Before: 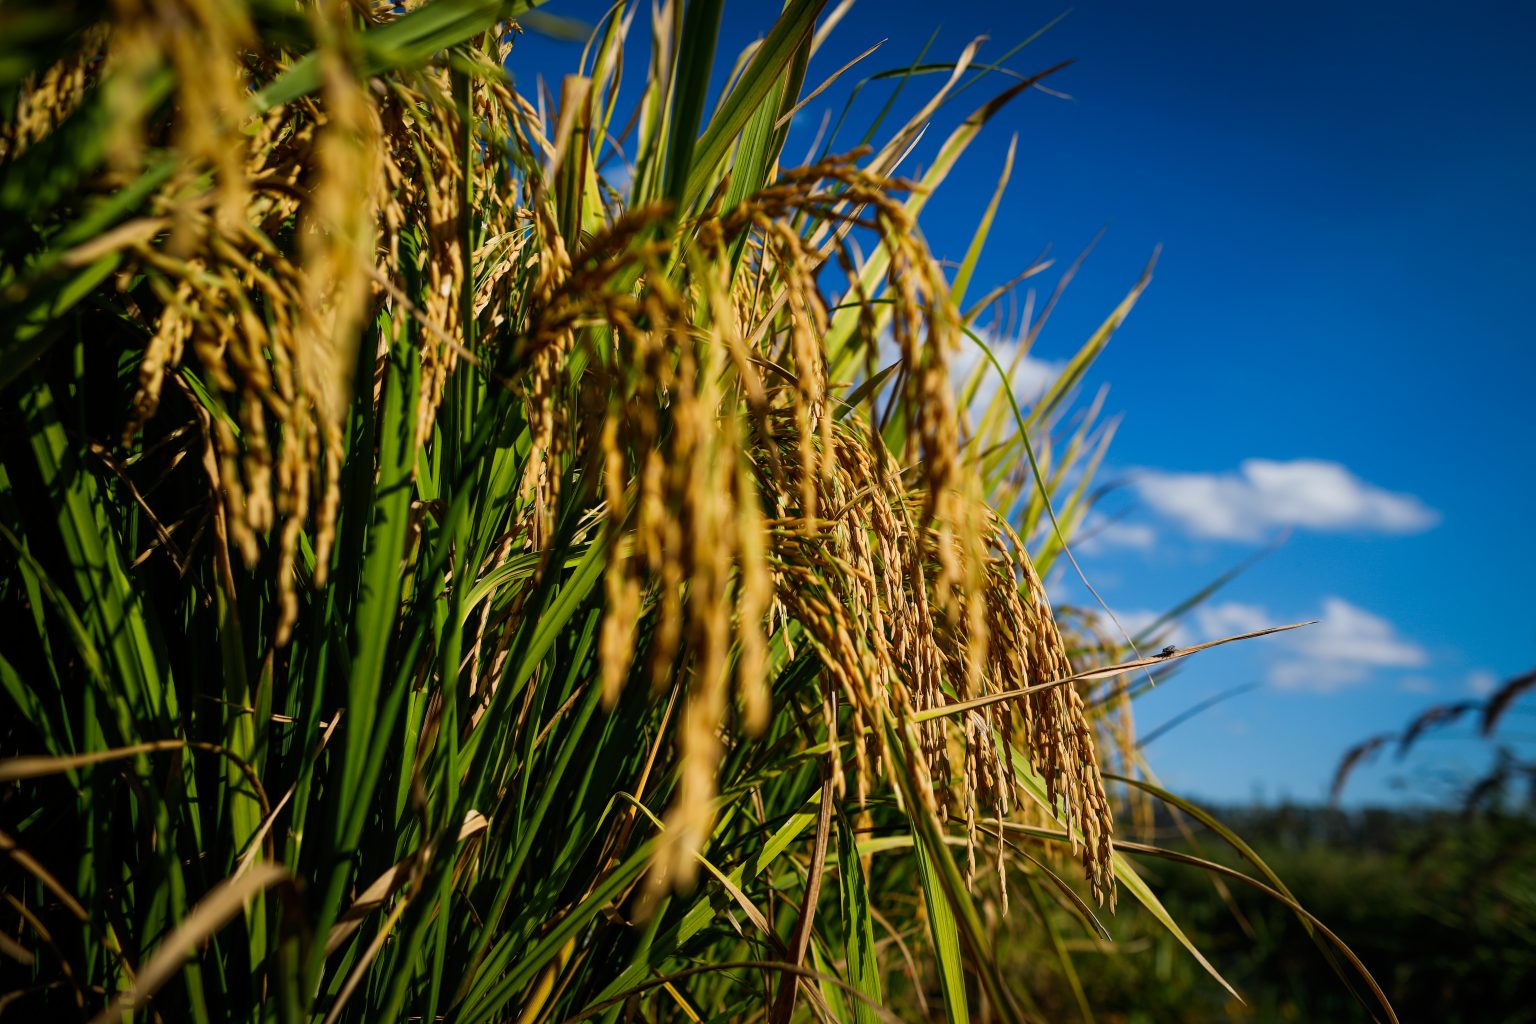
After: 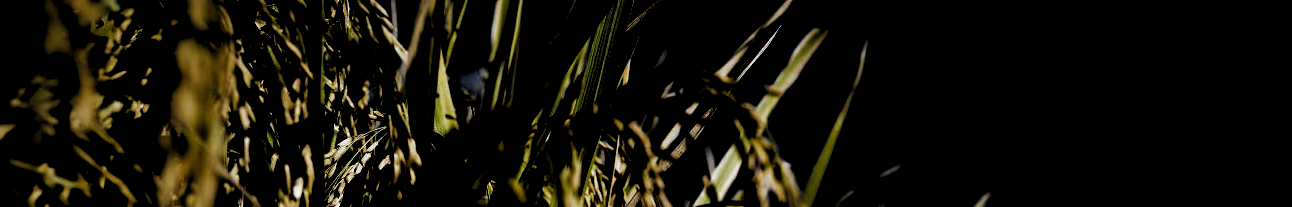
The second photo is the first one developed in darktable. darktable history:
filmic rgb: black relative exposure -6.41 EV, white relative exposure 2.42 EV, threshold 3.06 EV, target white luminance 99.853%, hardness 5.28, latitude 1.06%, contrast 1.427, highlights saturation mix 2.18%, preserve chrominance no, color science v4 (2020), type of noise poissonian, enable highlight reconstruction true
levels: levels [0.514, 0.759, 1]
crop and rotate: left 9.691%, top 9.625%, right 6.152%, bottom 70.091%
